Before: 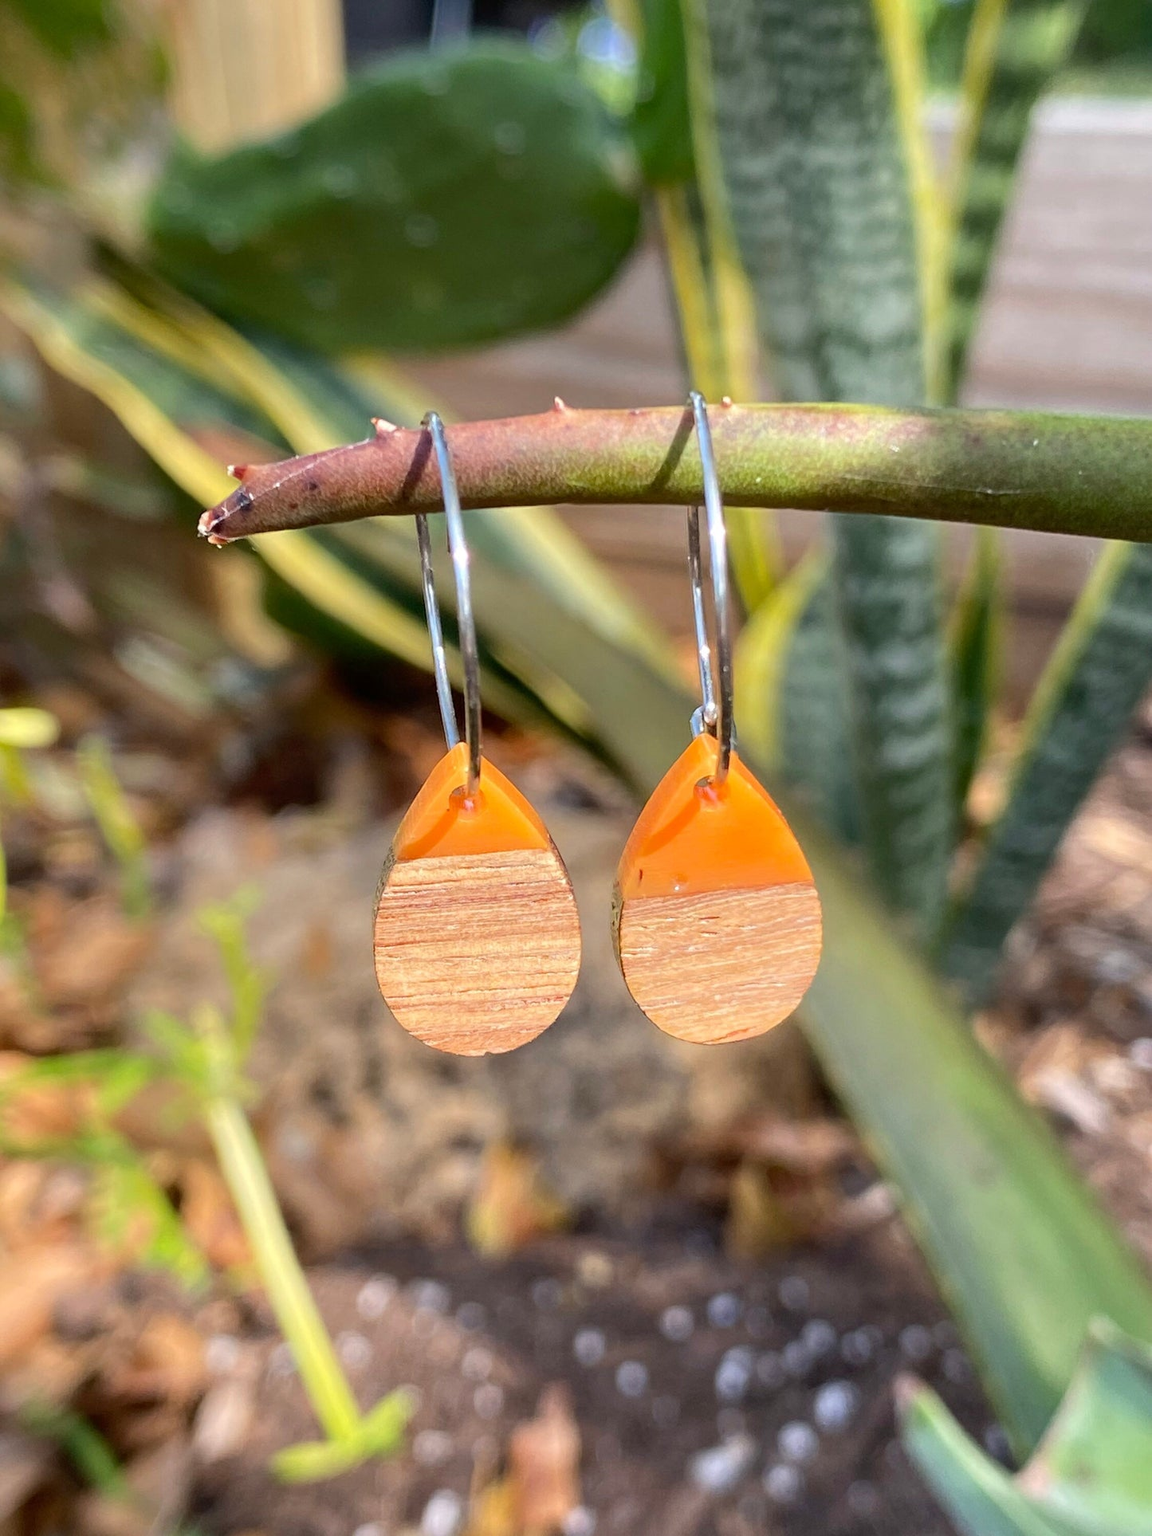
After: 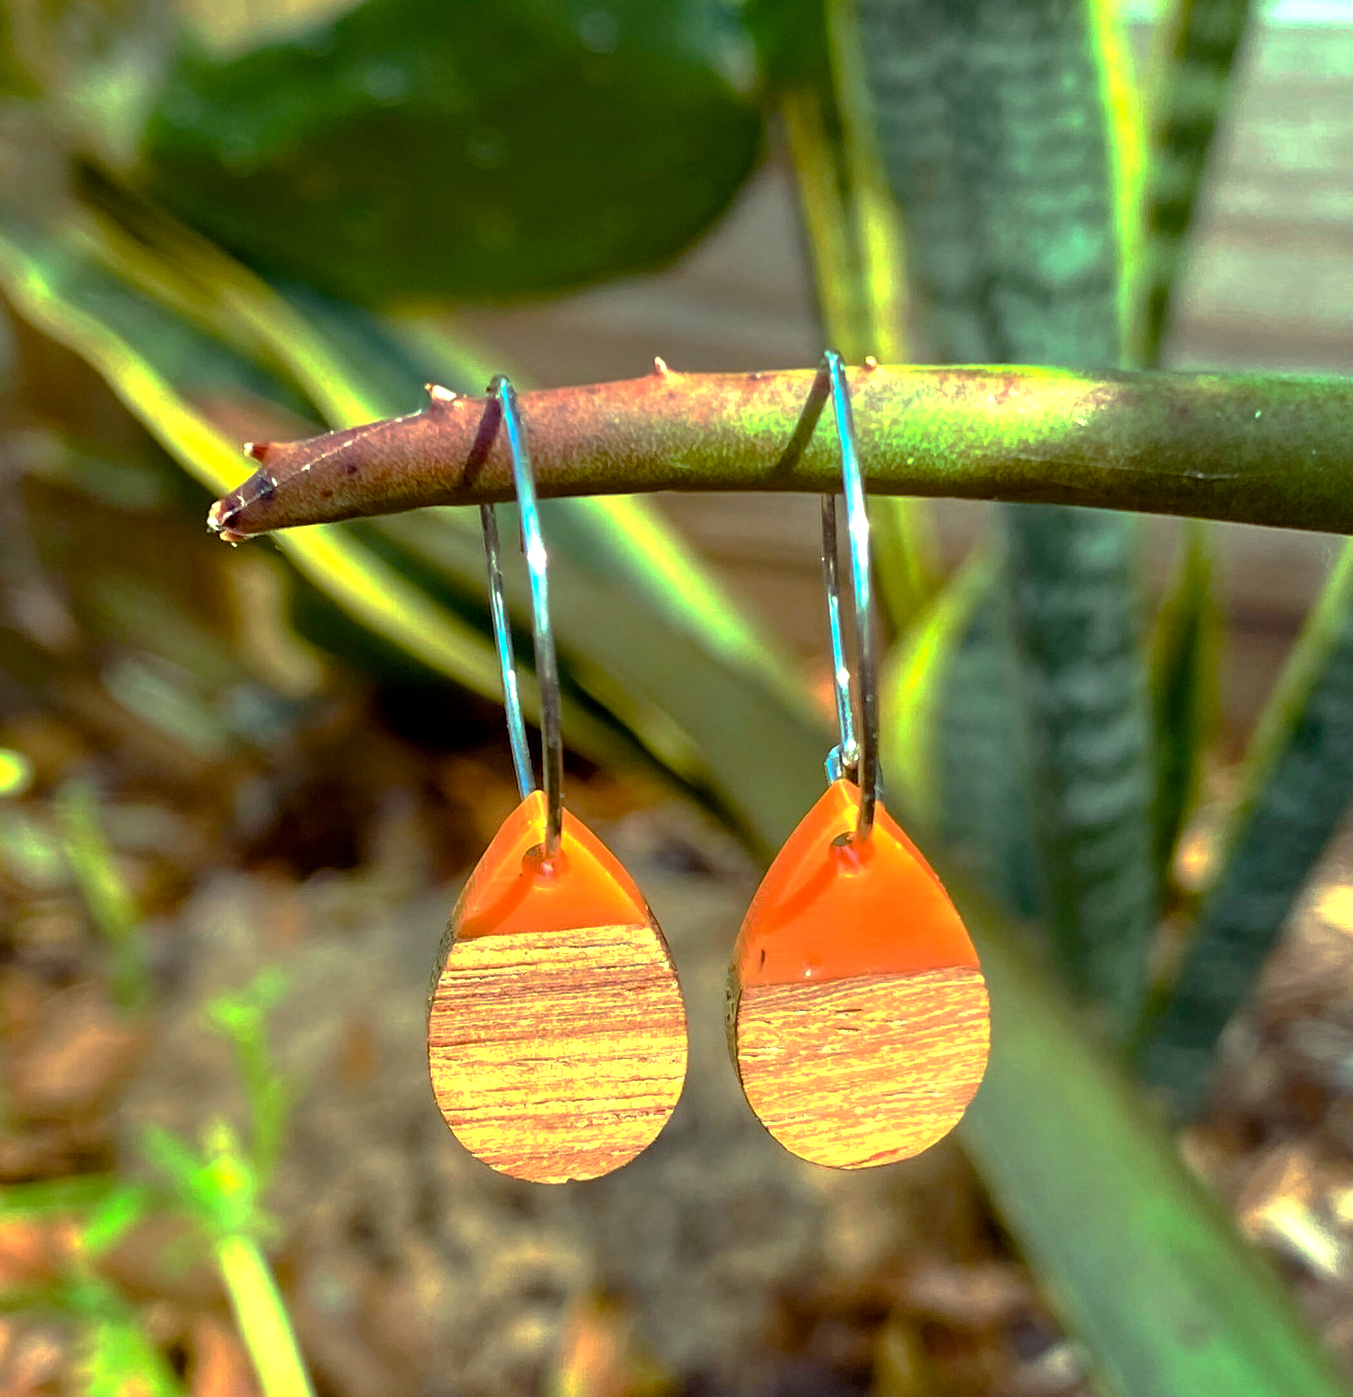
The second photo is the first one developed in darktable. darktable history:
crop: left 2.848%, top 7.347%, right 3.45%, bottom 20.144%
exposure: exposure 0.298 EV, compensate highlight preservation false
base curve: curves: ch0 [(0, 0) (0.826, 0.587) (1, 1)], preserve colors none
color balance rgb: highlights gain › luminance 15.413%, highlights gain › chroma 6.907%, highlights gain › hue 126.84°, global offset › luminance -0.297%, global offset › hue 262.32°, linear chroma grading › global chroma 9.149%, perceptual saturation grading › global saturation 0.674%, perceptual saturation grading › highlights -17.289%, perceptual saturation grading › mid-tones 33.785%, perceptual saturation grading › shadows 50.509%, global vibrance 11.486%, contrast 5.007%
